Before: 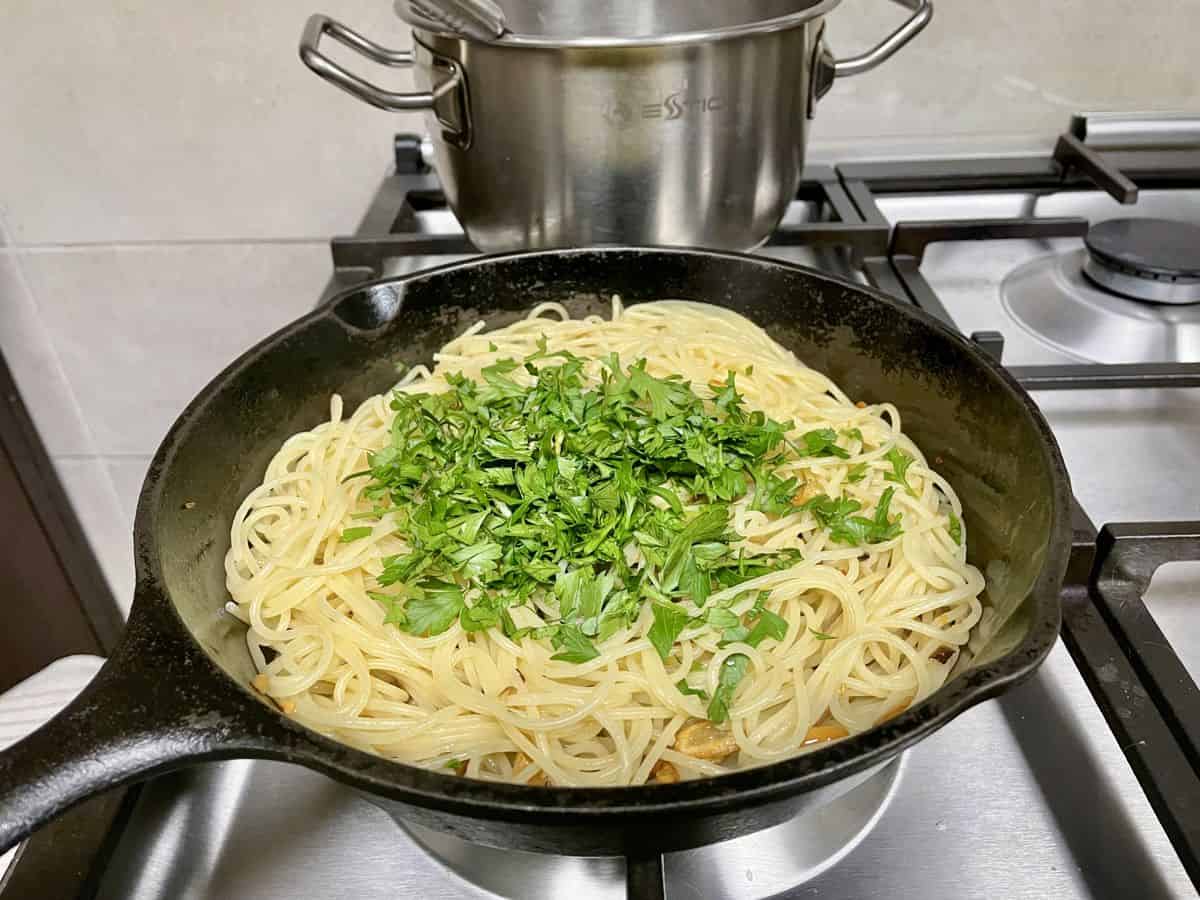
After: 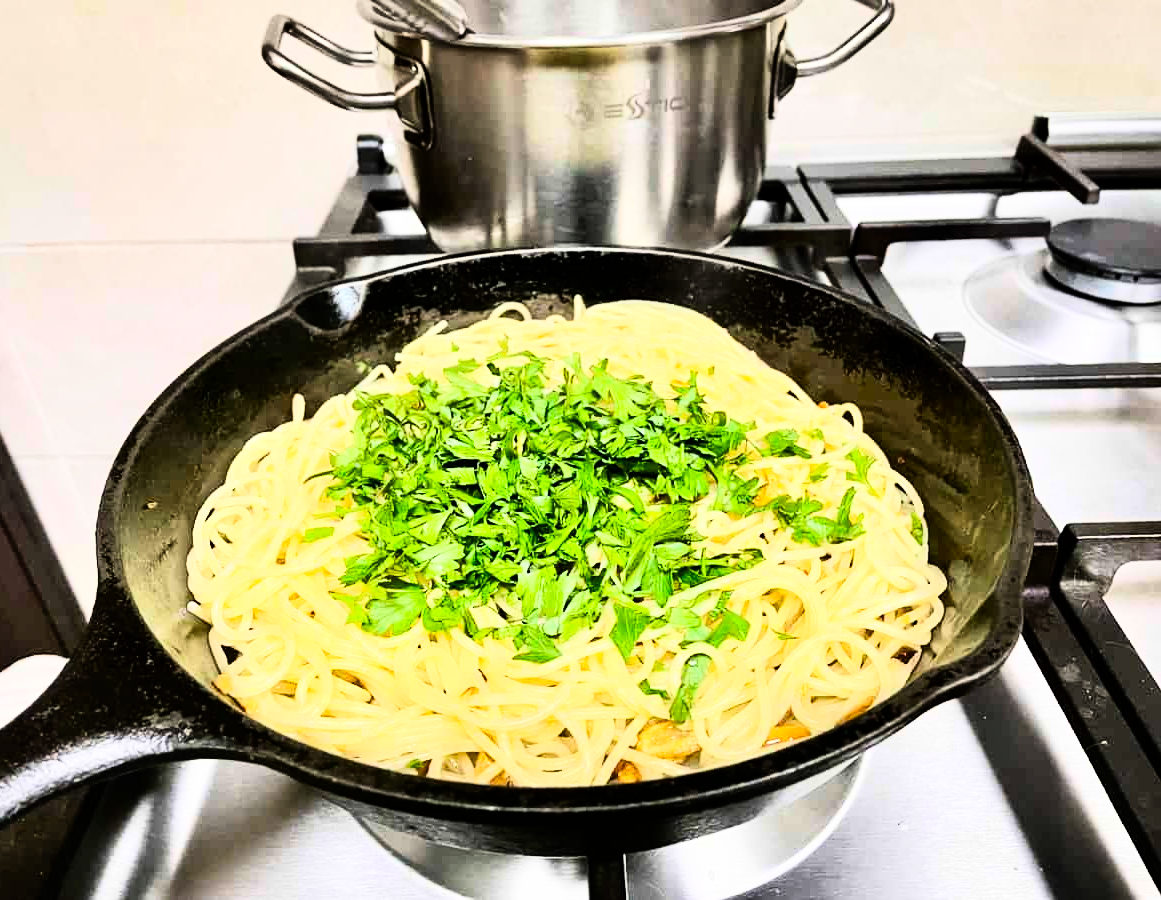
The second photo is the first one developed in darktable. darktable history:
shadows and highlights: soften with gaussian
white balance: emerald 1
rgb curve: curves: ch0 [(0, 0) (0.21, 0.15) (0.24, 0.21) (0.5, 0.75) (0.75, 0.96) (0.89, 0.99) (1, 1)]; ch1 [(0, 0.02) (0.21, 0.13) (0.25, 0.2) (0.5, 0.67) (0.75, 0.9) (0.89, 0.97) (1, 1)]; ch2 [(0, 0.02) (0.21, 0.13) (0.25, 0.2) (0.5, 0.67) (0.75, 0.9) (0.89, 0.97) (1, 1)], compensate middle gray true
crop and rotate: left 3.238%
